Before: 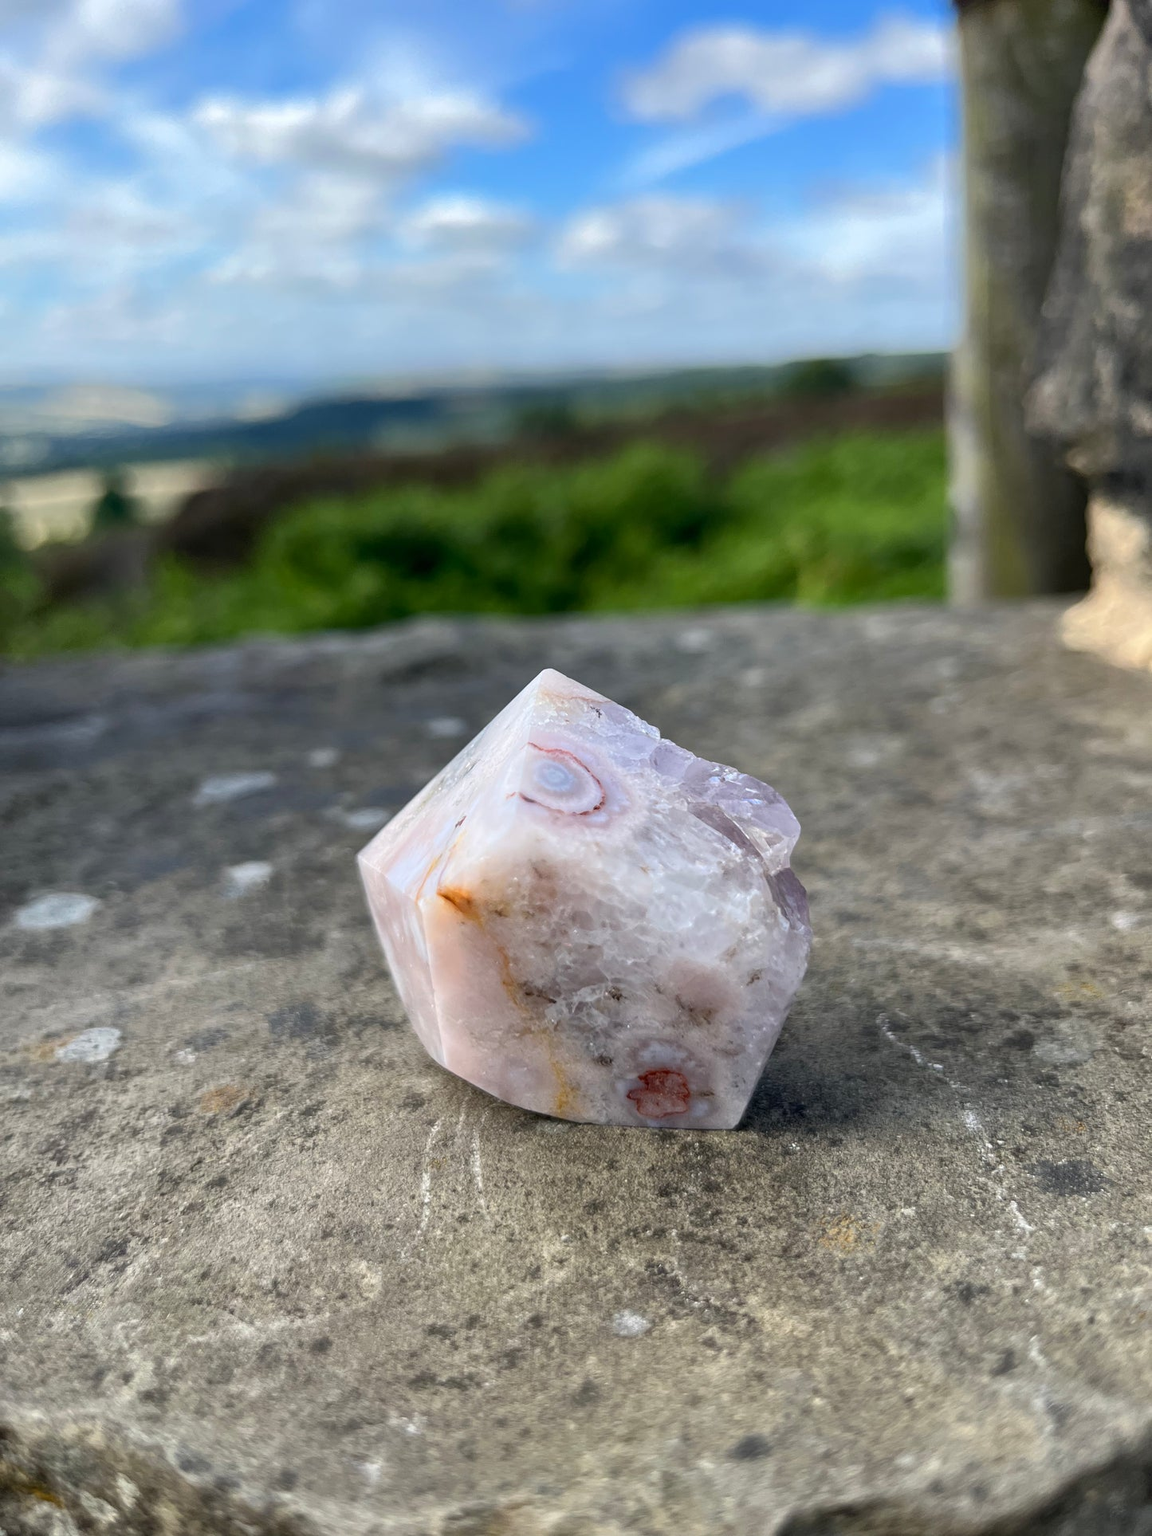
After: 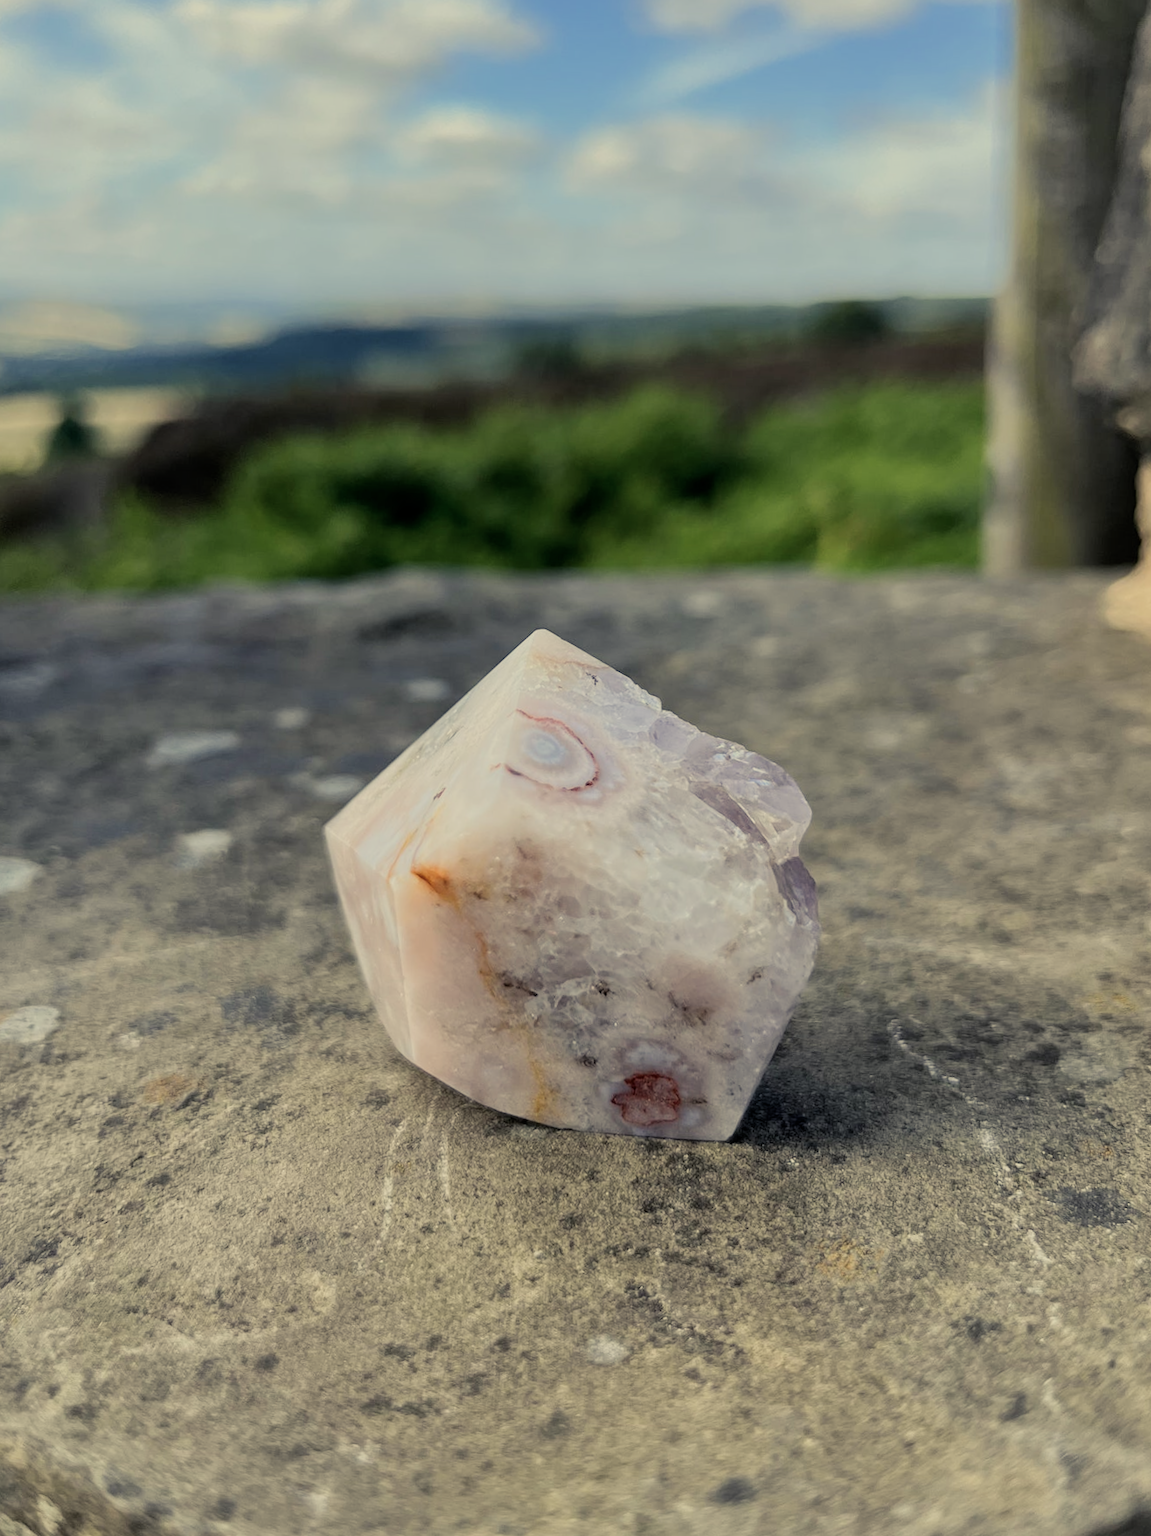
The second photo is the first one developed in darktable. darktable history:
color balance rgb: shadows lift › chroma 2%, shadows lift › hue 263°, highlights gain › chroma 8%, highlights gain › hue 84°, linear chroma grading › global chroma -15%, saturation formula JzAzBz (2021)
filmic rgb: black relative exposure -7.65 EV, white relative exposure 4.56 EV, hardness 3.61
crop and rotate: angle -1.96°, left 3.097%, top 4.154%, right 1.586%, bottom 0.529%
